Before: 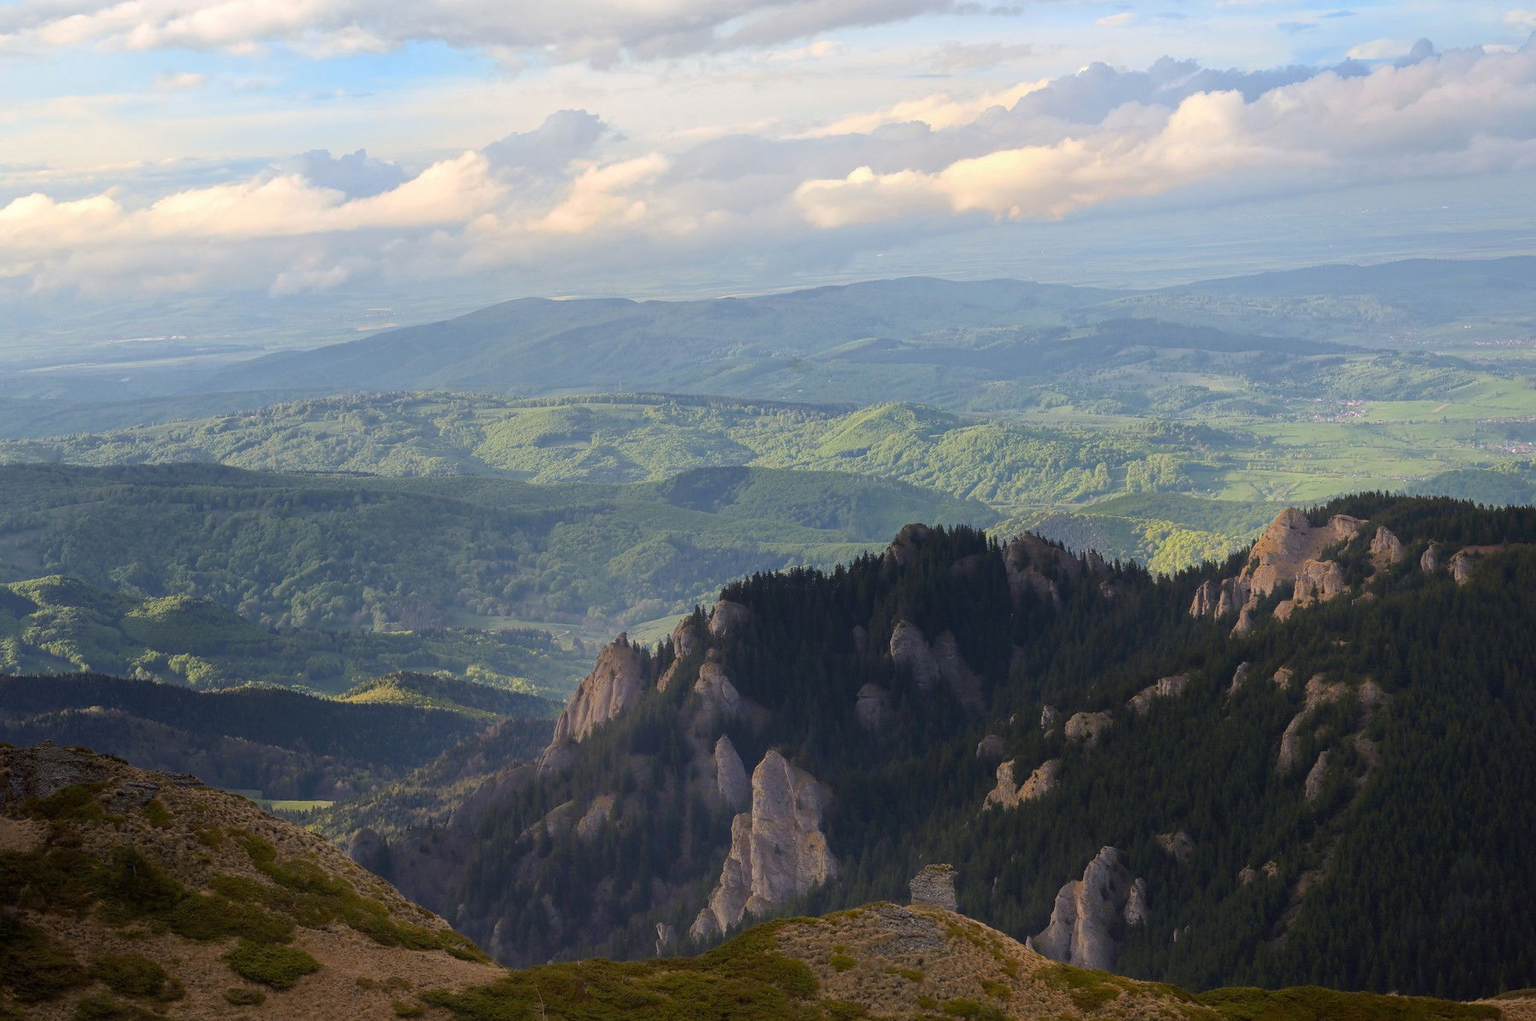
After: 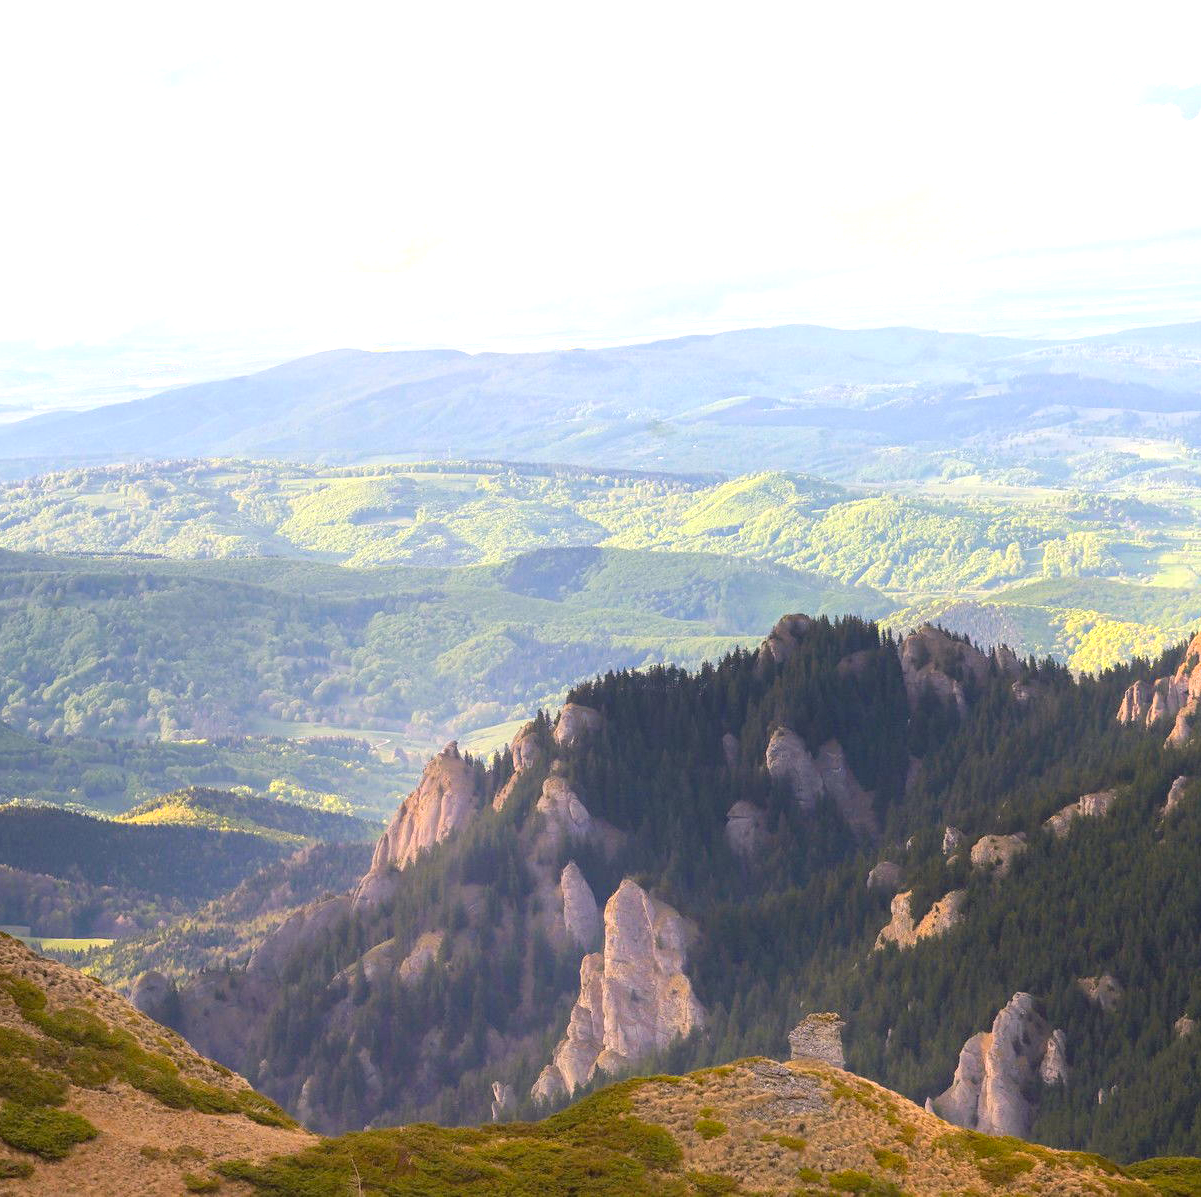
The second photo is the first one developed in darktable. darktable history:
color correction: highlights a* 5.8, highlights b* 4.89
crop: left 15.431%, right 17.814%
exposure: exposure 1.249 EV, compensate highlight preservation false
contrast brightness saturation: contrast 0.071, brightness 0.083, saturation 0.182
